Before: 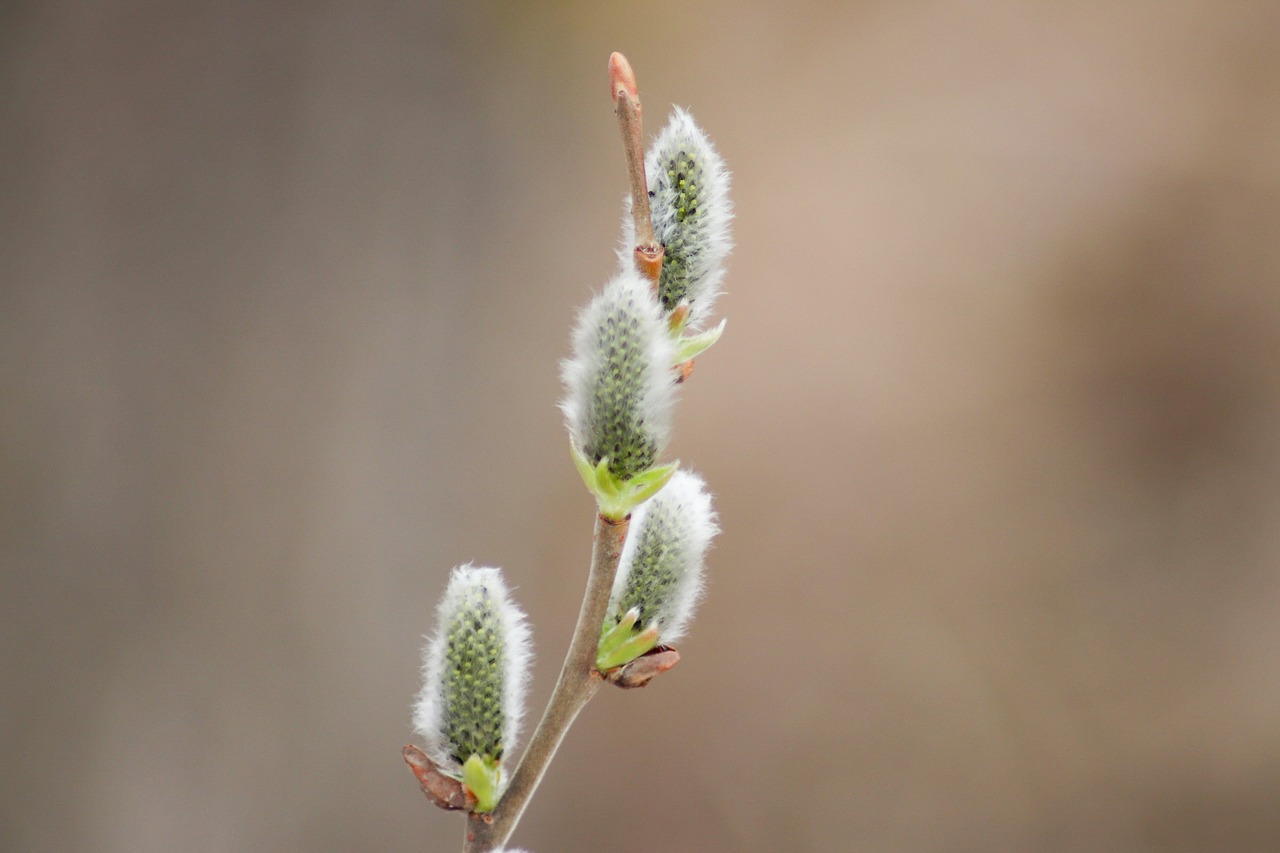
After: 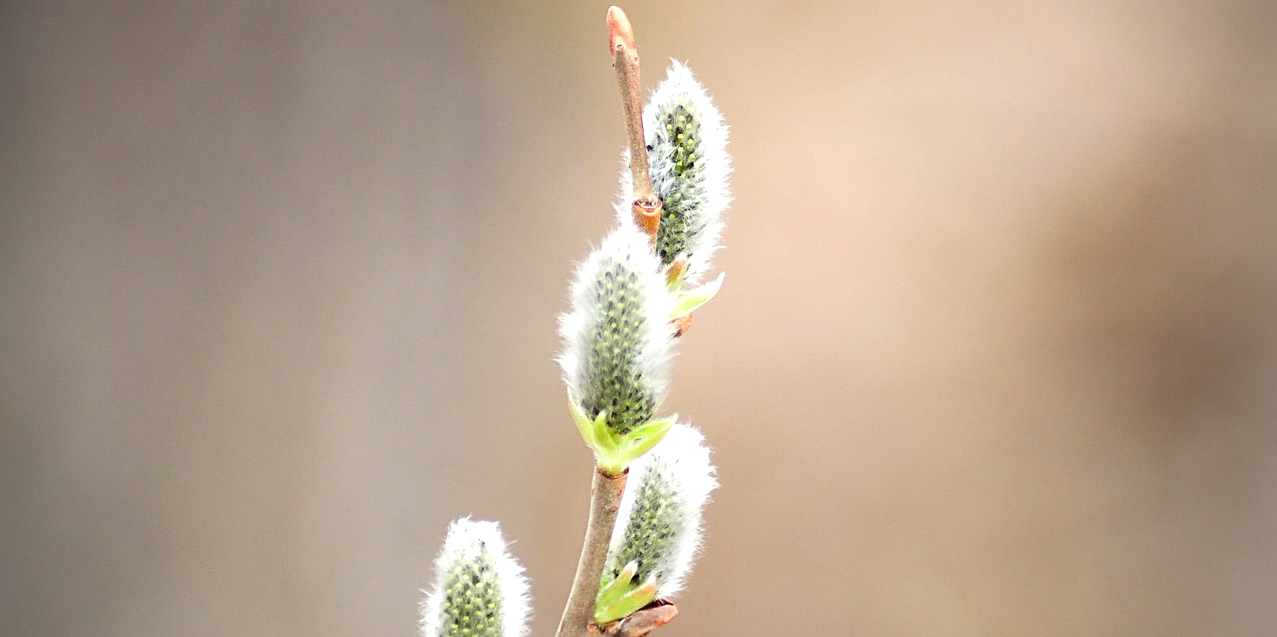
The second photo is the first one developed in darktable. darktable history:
vignetting: on, module defaults
exposure: black level correction 0, exposure 0.697 EV, compensate highlight preservation false
sharpen: on, module defaults
crop: left 0.219%, top 5.488%, bottom 19.77%
